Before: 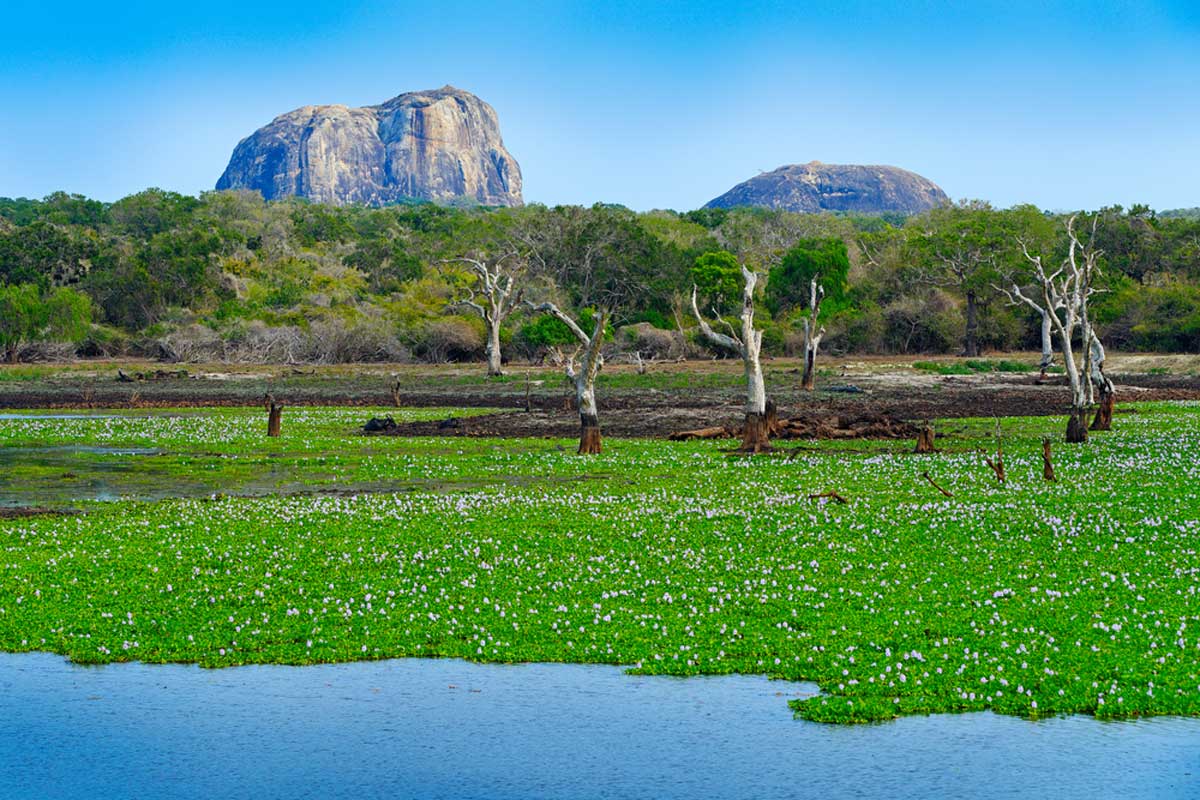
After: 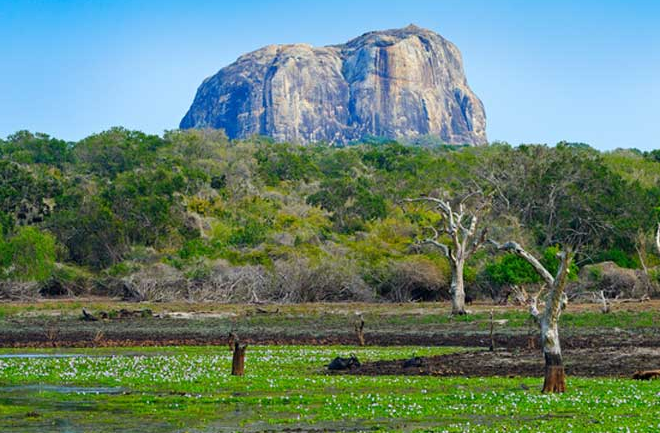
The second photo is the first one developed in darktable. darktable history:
crop and rotate: left 3.025%, top 7.66%, right 41.92%, bottom 38.176%
